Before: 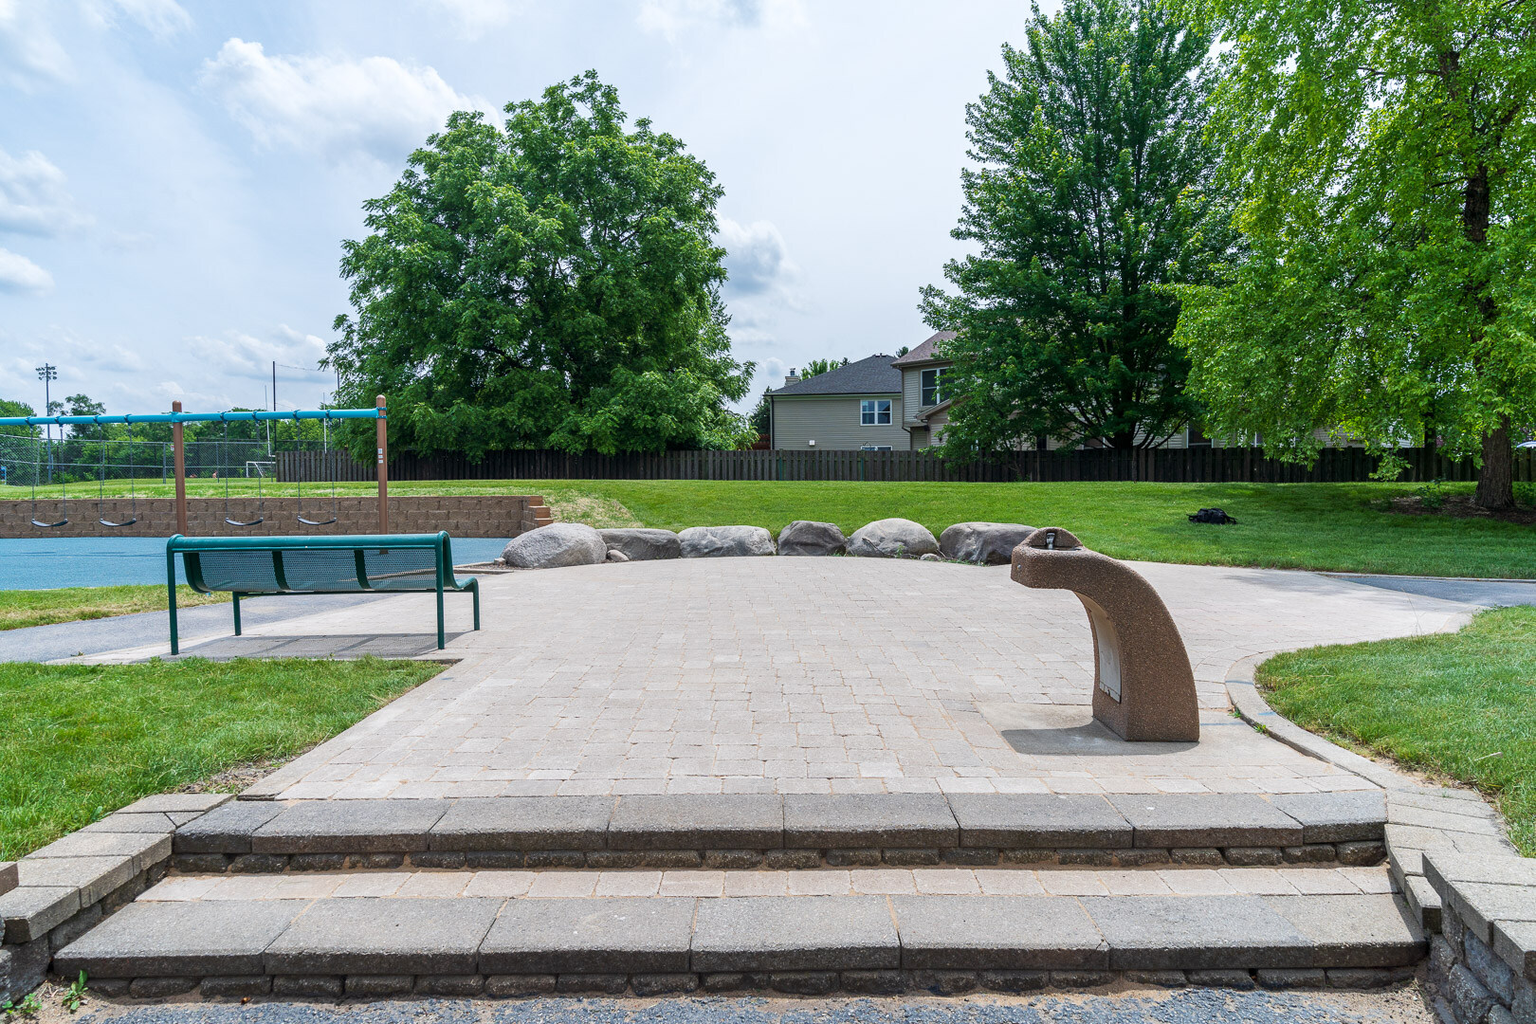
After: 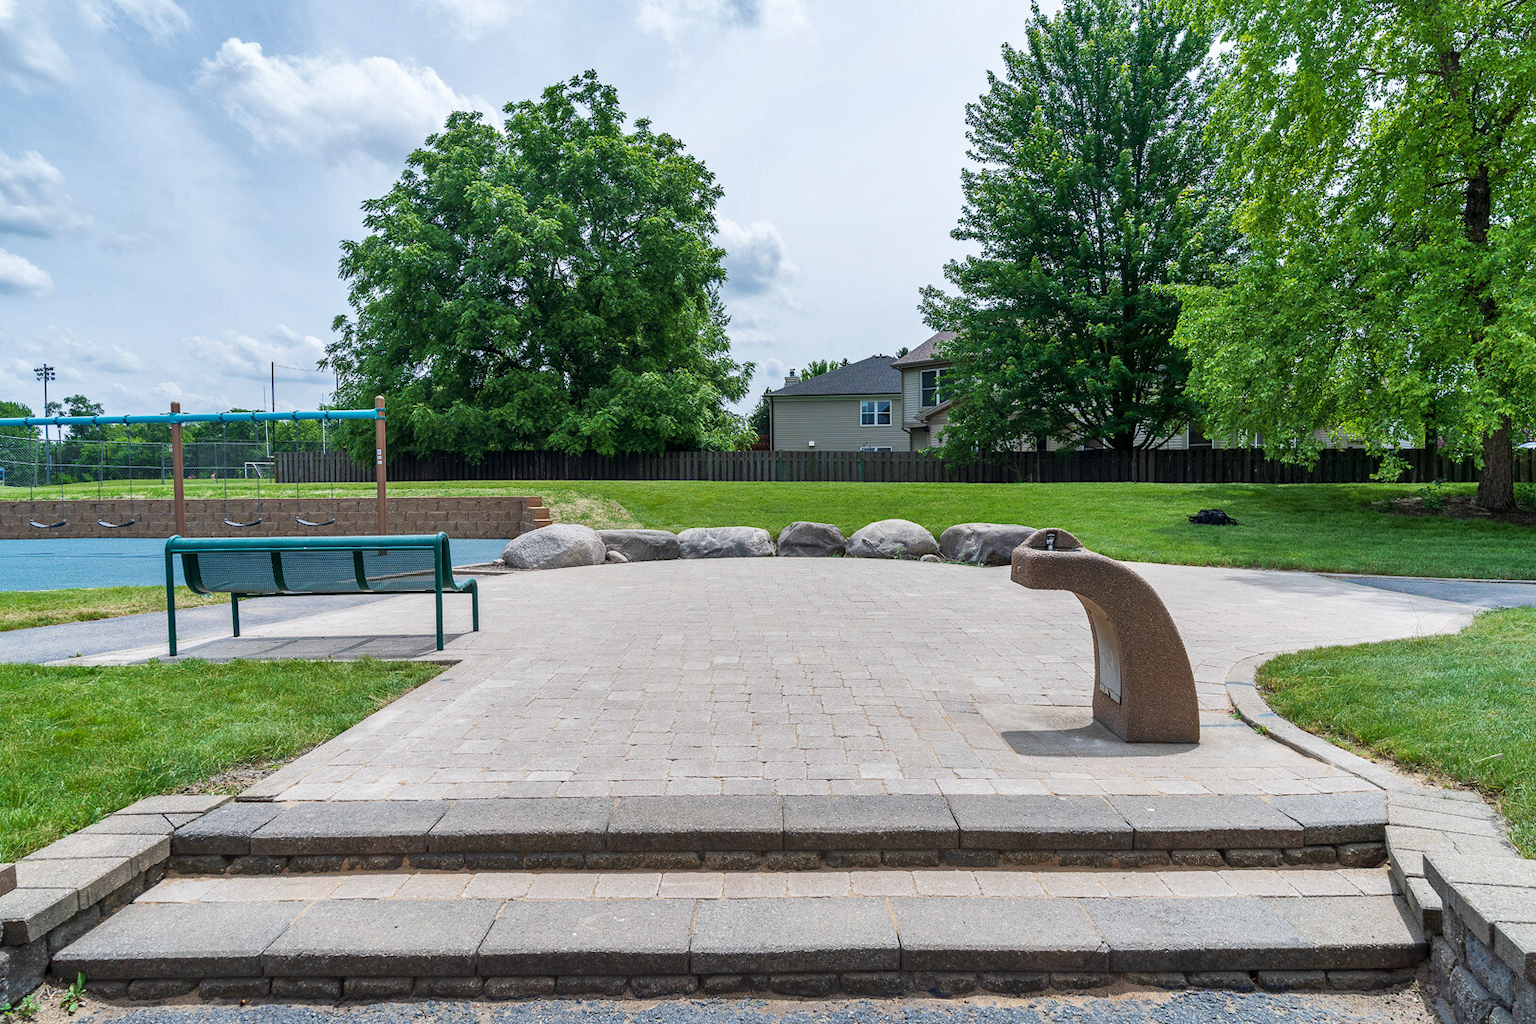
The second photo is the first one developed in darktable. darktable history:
crop and rotate: left 0.174%, bottom 0.014%
shadows and highlights: shadows 59.01, soften with gaussian
